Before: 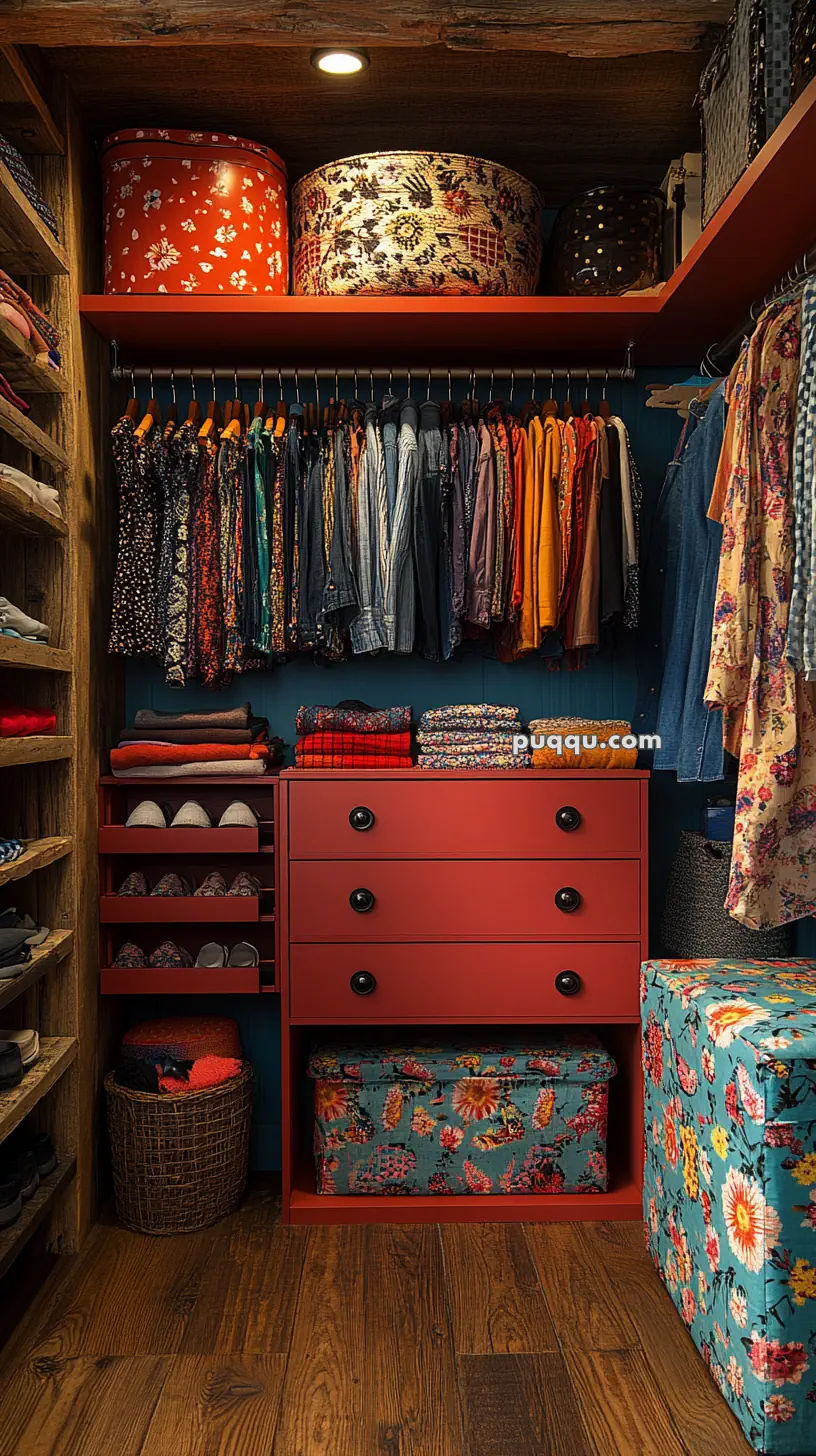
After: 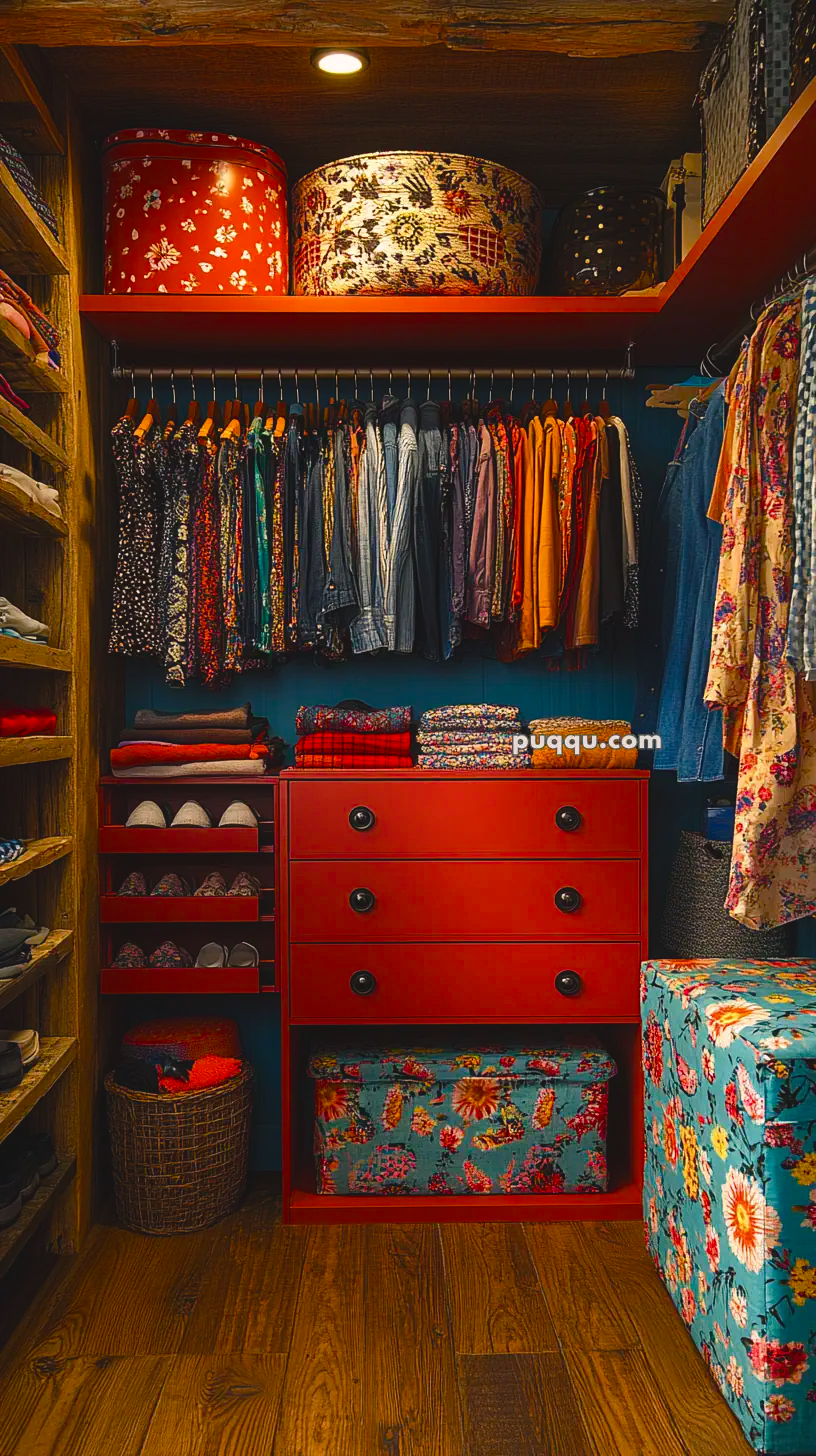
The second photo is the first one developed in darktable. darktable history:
color balance rgb: highlights gain › chroma 1.728%, highlights gain › hue 56.07°, global offset › luminance 0.741%, perceptual saturation grading › global saturation 20%, perceptual saturation grading › highlights -25.201%, perceptual saturation grading › shadows 50.095%, global vibrance 20%
